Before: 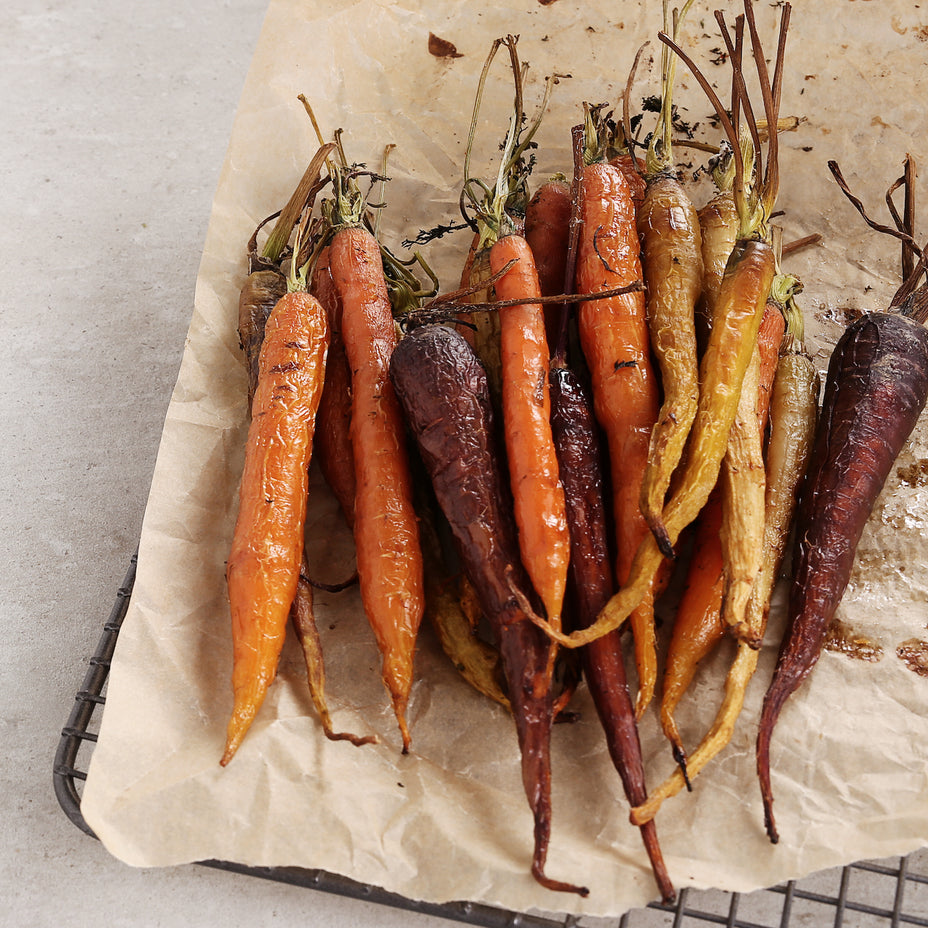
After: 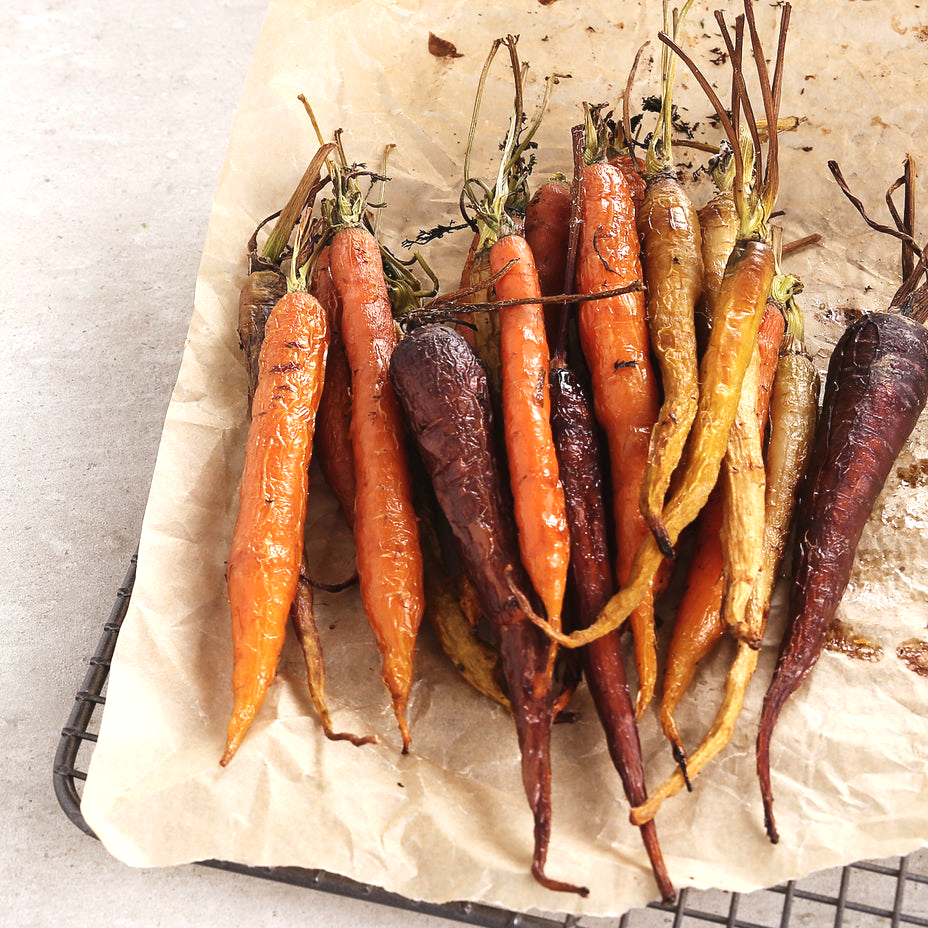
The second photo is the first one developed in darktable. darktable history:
velvia: strength 6%
exposure: black level correction -0.002, exposure 0.54 EV, compensate highlight preservation false
